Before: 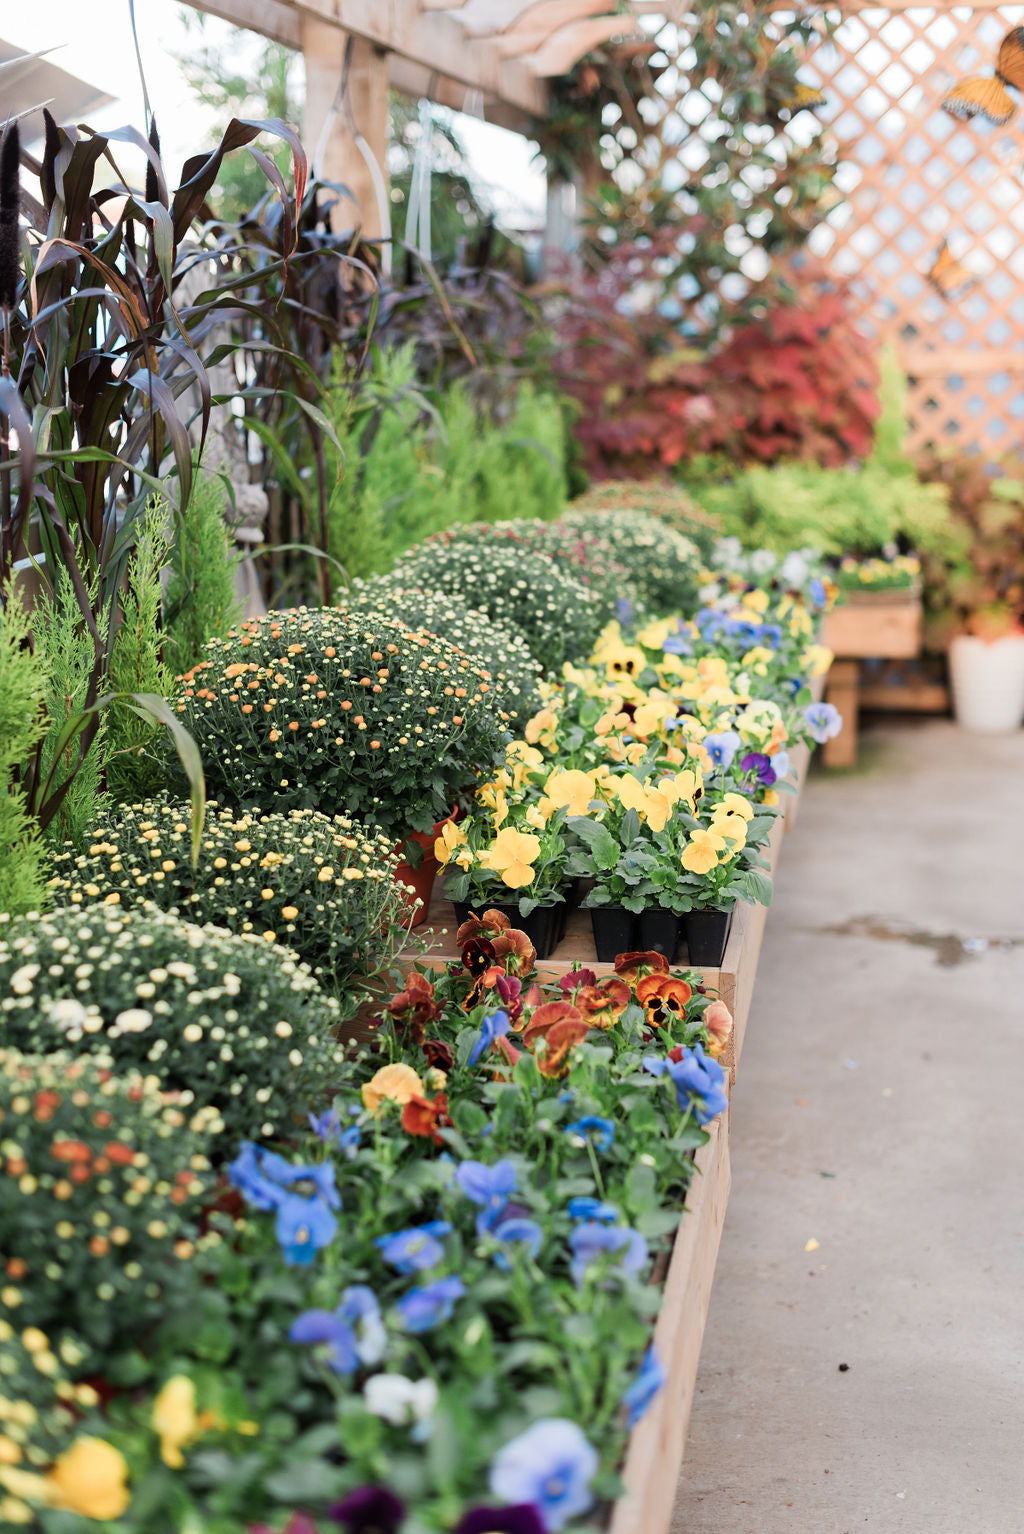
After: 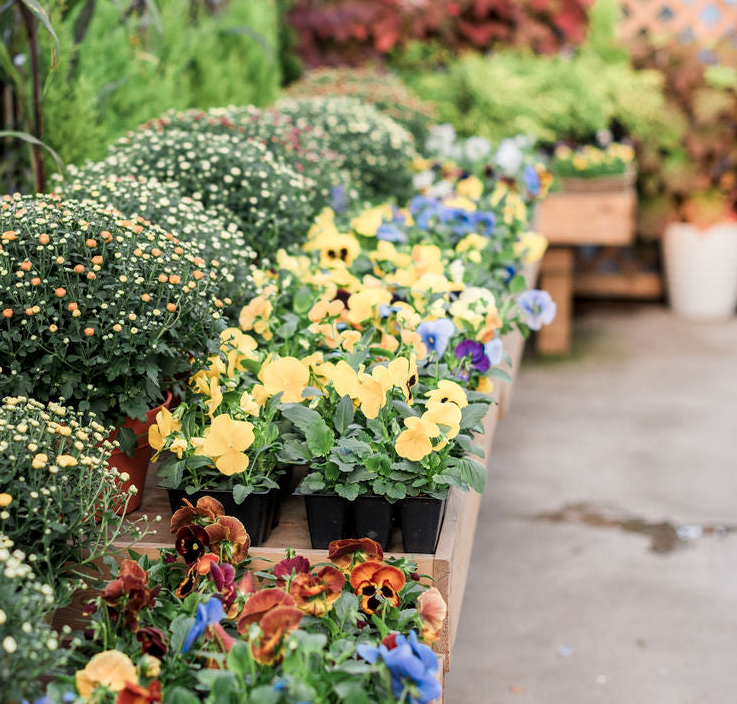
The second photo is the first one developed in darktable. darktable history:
crop and rotate: left 27.938%, top 27.046%, bottom 27.046%
local contrast: on, module defaults
